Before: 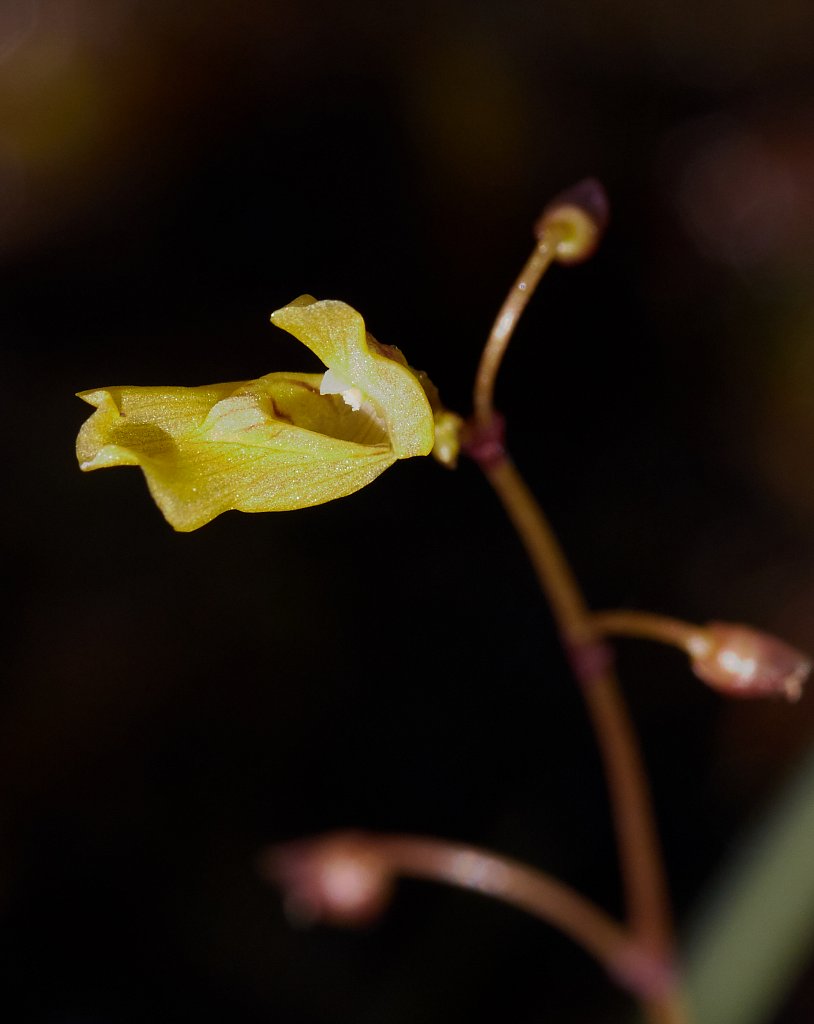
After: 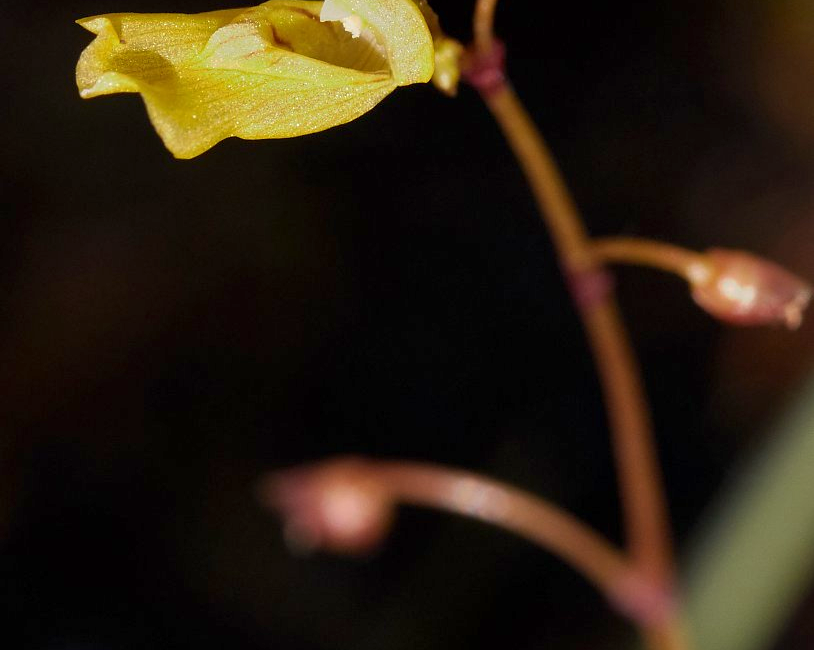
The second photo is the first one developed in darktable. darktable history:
crop and rotate: top 36.435%
tone equalizer: -8 EV 1 EV, -7 EV 1 EV, -6 EV 1 EV, -5 EV 1 EV, -4 EV 1 EV, -3 EV 0.75 EV, -2 EV 0.5 EV, -1 EV 0.25 EV
white balance: red 1.029, blue 0.92
